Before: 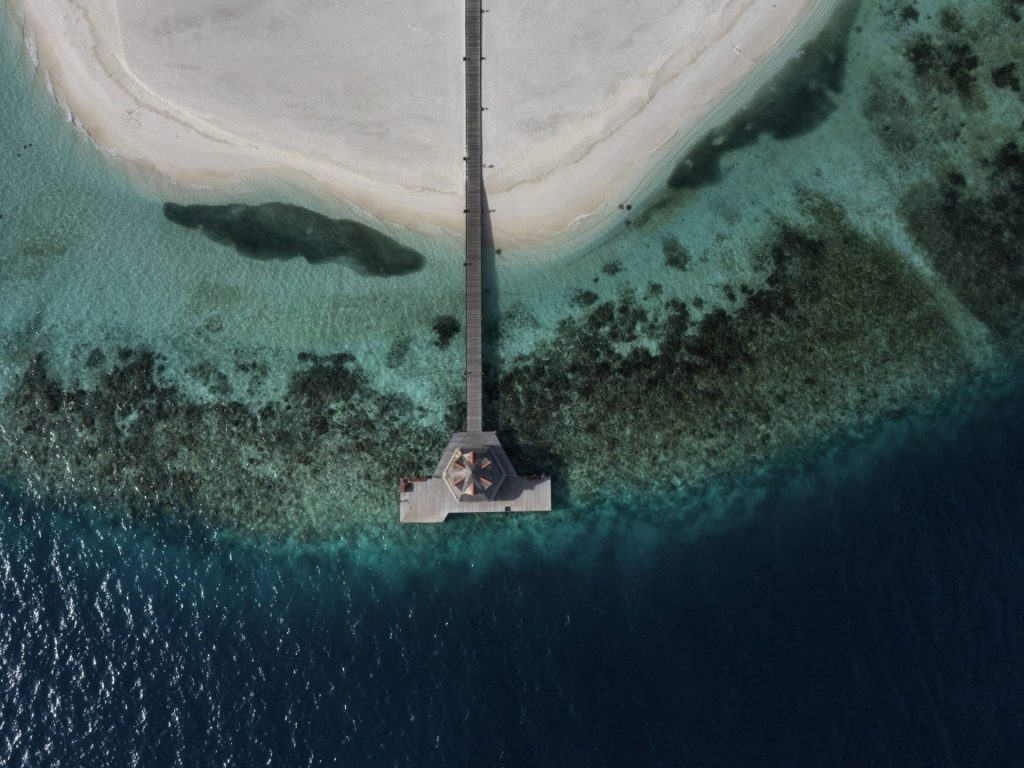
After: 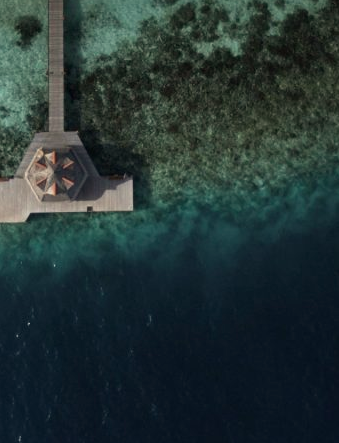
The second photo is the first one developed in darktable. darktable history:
crop: left 40.878%, top 39.176%, right 25.993%, bottom 3.081%
white balance: red 1.045, blue 0.932
